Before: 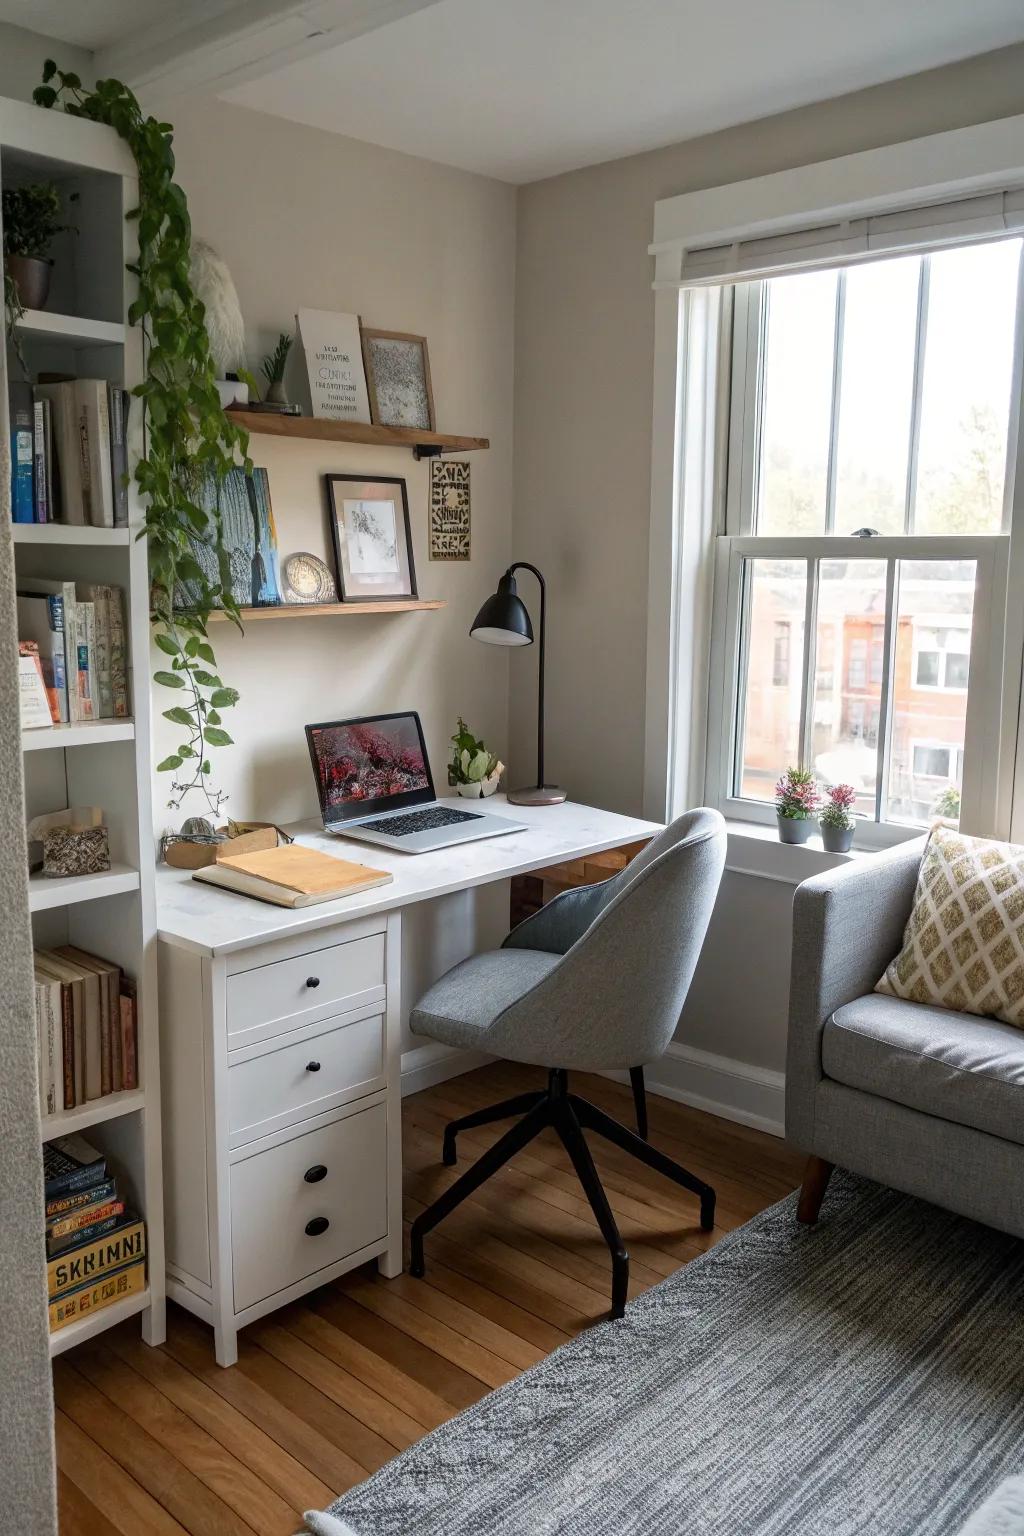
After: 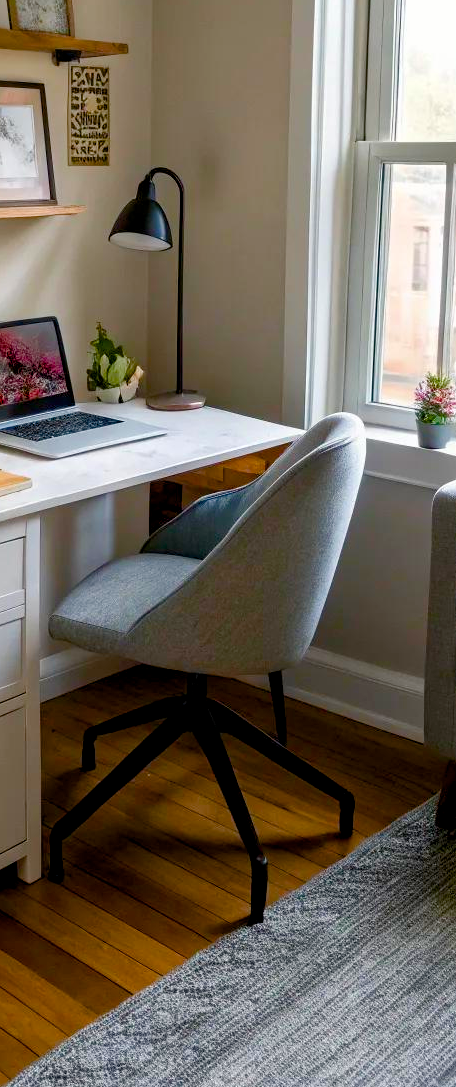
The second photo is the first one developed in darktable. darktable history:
color balance rgb: power › hue 170.54°, global offset › luminance -0.511%, linear chroma grading › shadows 31.682%, linear chroma grading › global chroma -1.346%, linear chroma grading › mid-tones 3.738%, perceptual saturation grading › global saturation 20%, perceptual saturation grading › highlights -13.97%, perceptual saturation grading › shadows 50.19%, global vibrance 20%
crop: left 35.307%, top 25.774%, right 20.07%, bottom 3.404%
